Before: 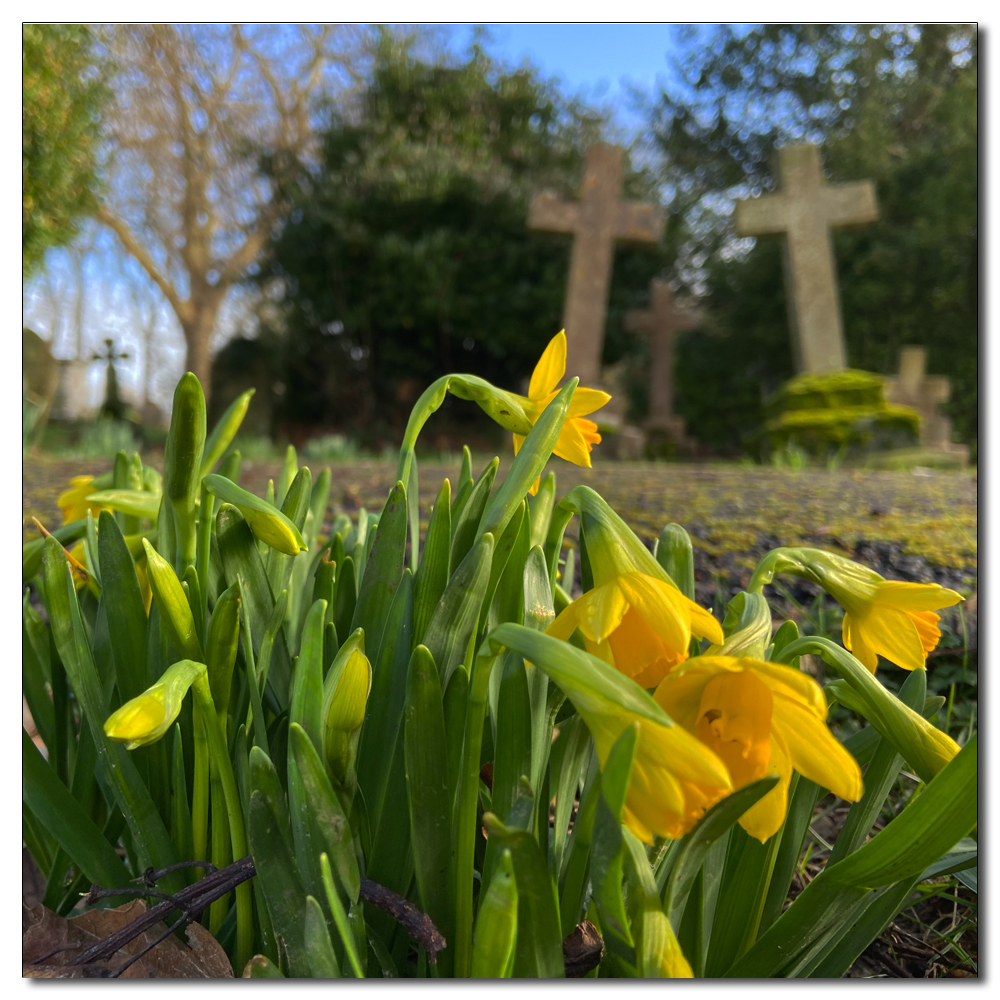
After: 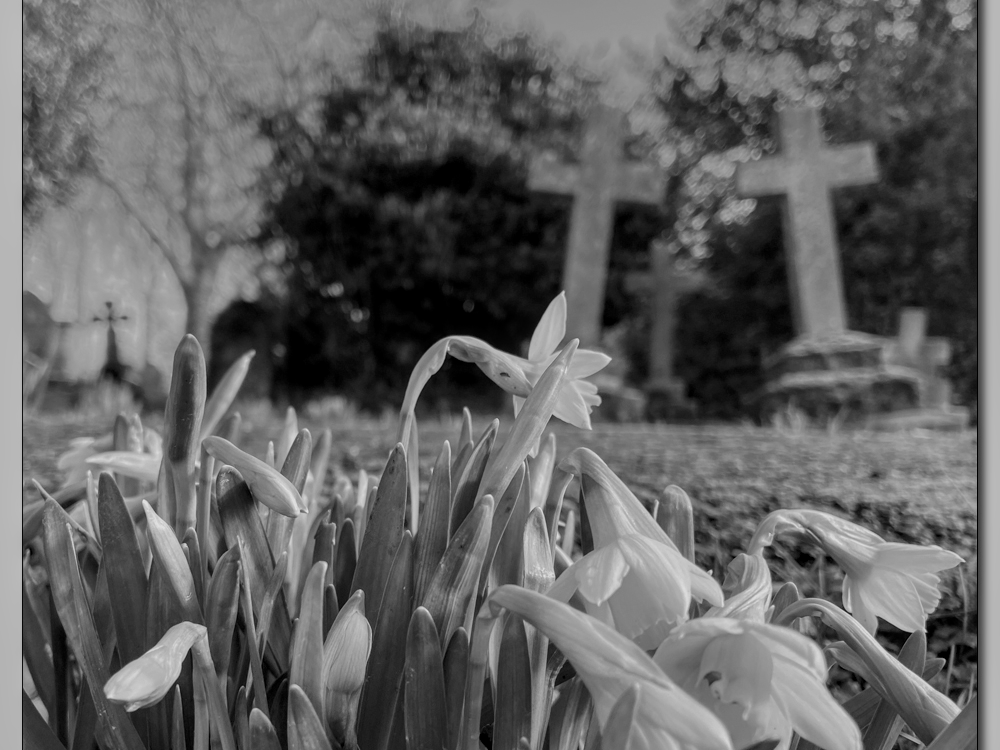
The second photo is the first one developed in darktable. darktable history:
local contrast: on, module defaults
tone equalizer: on, module defaults
white balance: red 0.98, blue 1.61
filmic rgb: black relative exposure -7.65 EV, white relative exposure 4.56 EV, hardness 3.61
exposure: black level correction 0, exposure 0.3 EV, compensate highlight preservation false
crop: top 3.857%, bottom 21.132%
monochrome: a -71.75, b 75.82
